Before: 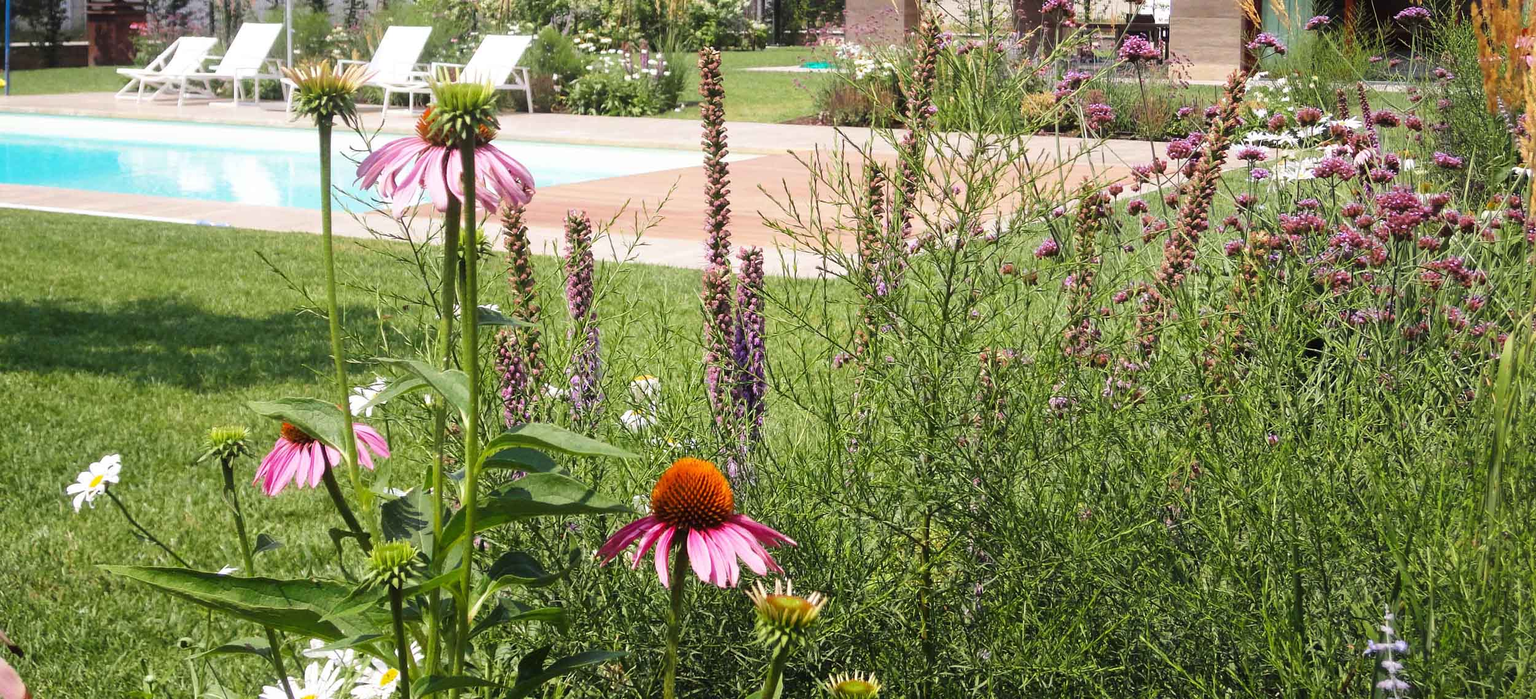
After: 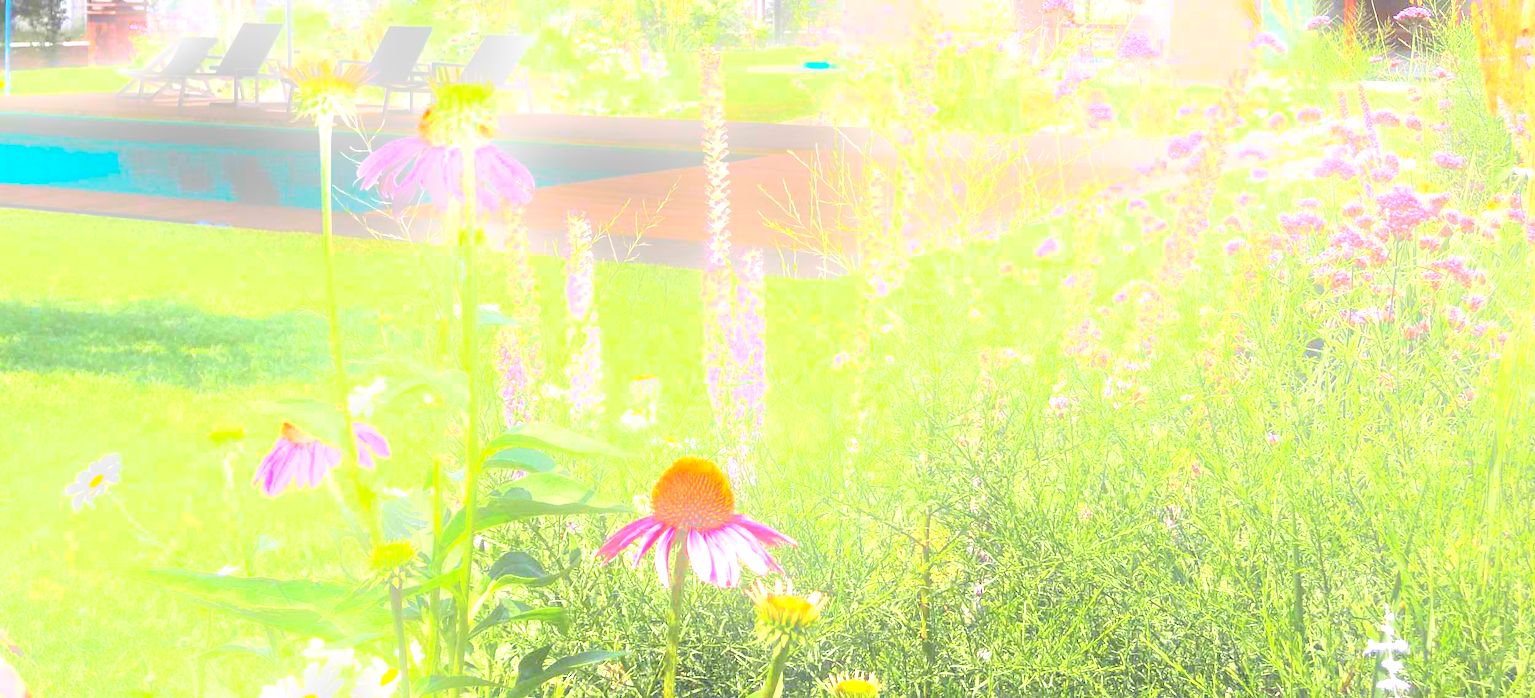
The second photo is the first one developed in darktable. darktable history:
exposure: black level correction 0, exposure 1.4 EV, compensate highlight preservation false
tone equalizer: on, module defaults
white balance: emerald 1
bloom: size 16%, threshold 98%, strength 20%
levels: levels [0.036, 0.364, 0.827]
